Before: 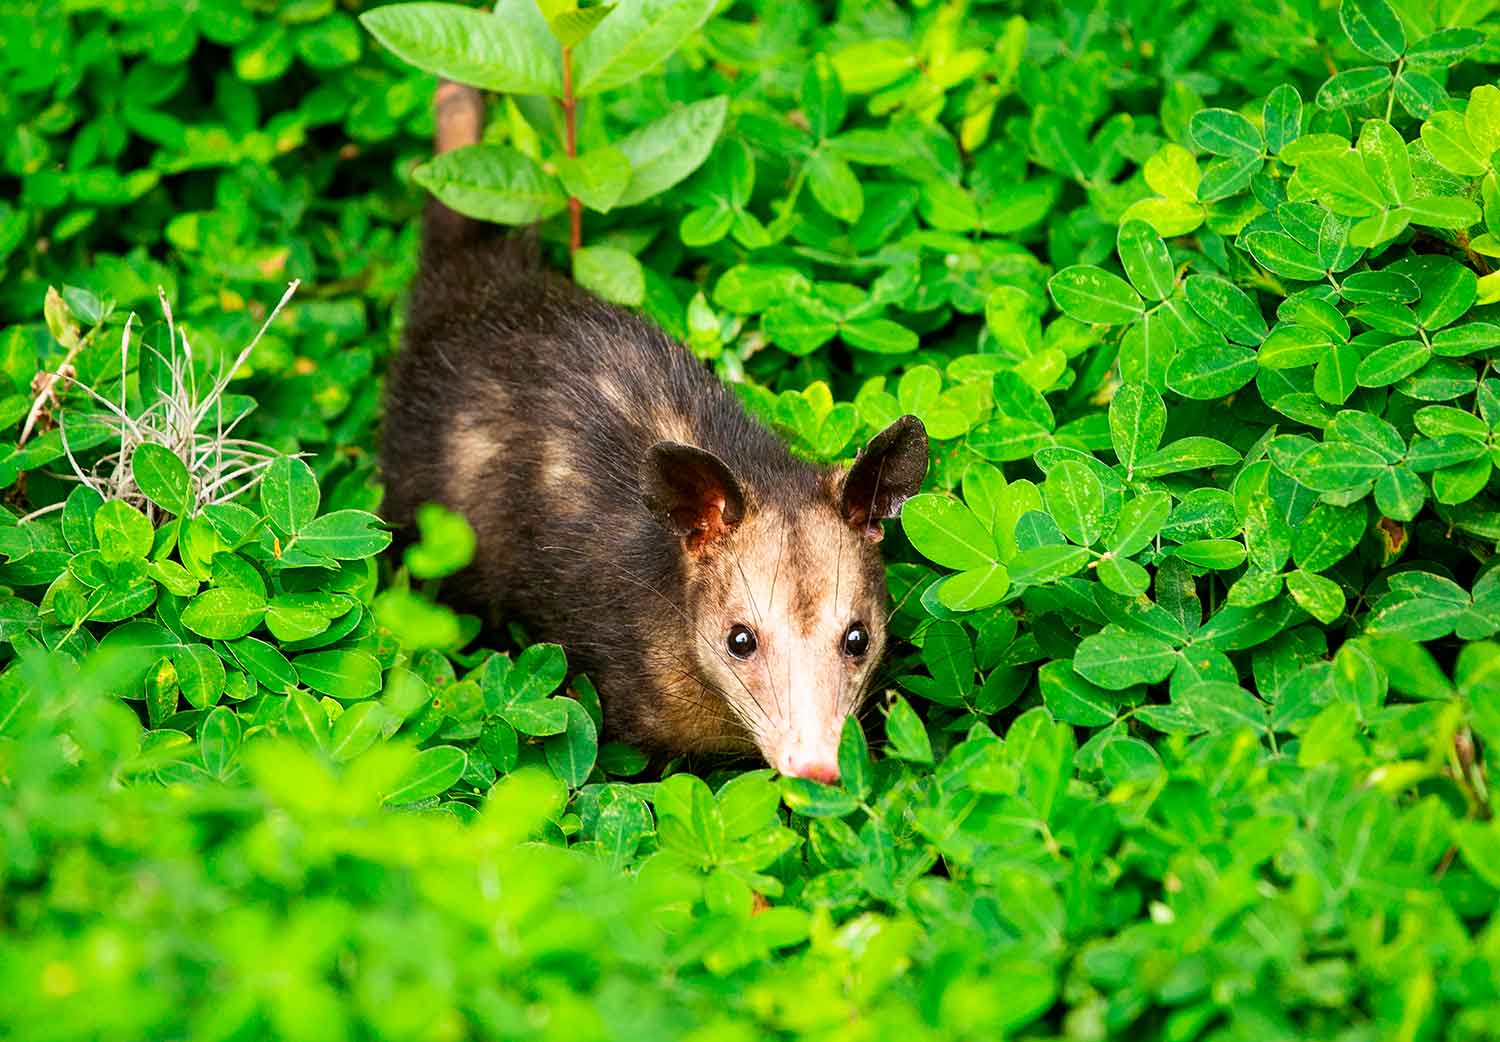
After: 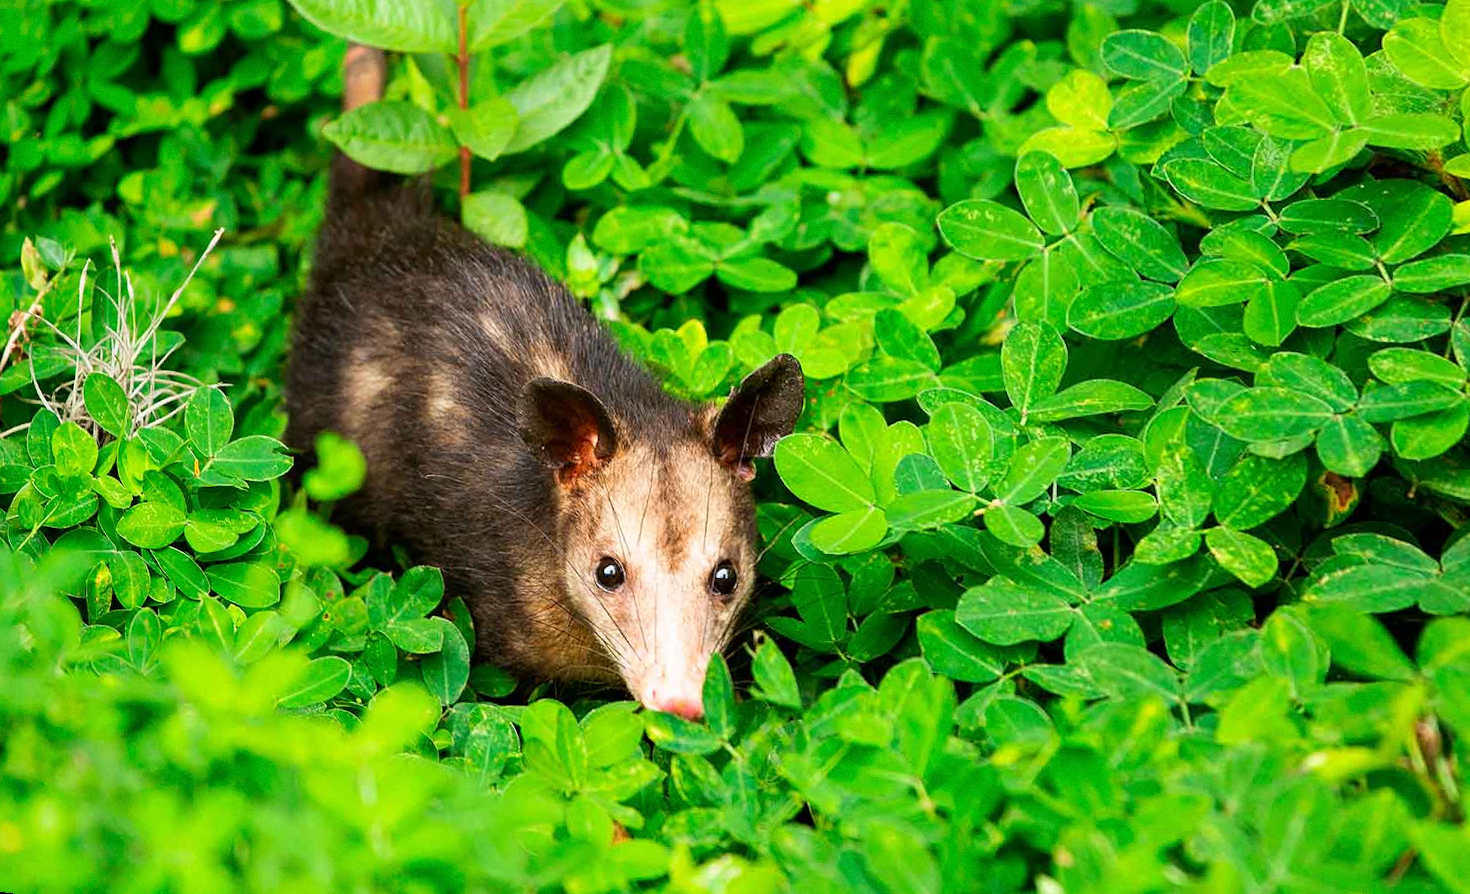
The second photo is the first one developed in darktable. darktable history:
rotate and perspective: rotation 1.69°, lens shift (vertical) -0.023, lens shift (horizontal) -0.291, crop left 0.025, crop right 0.988, crop top 0.092, crop bottom 0.842
grain: coarseness 0.09 ISO, strength 10%
